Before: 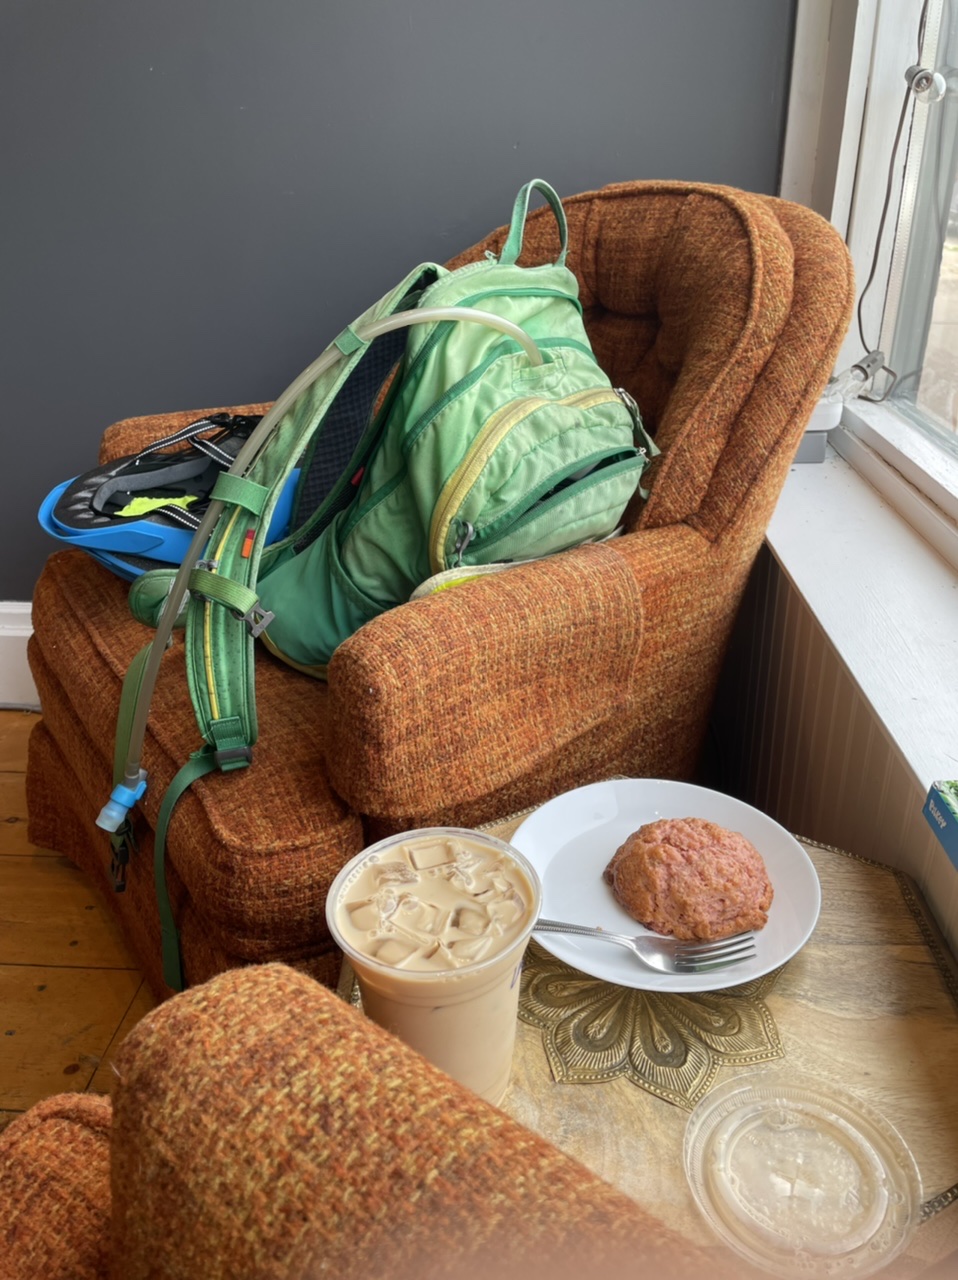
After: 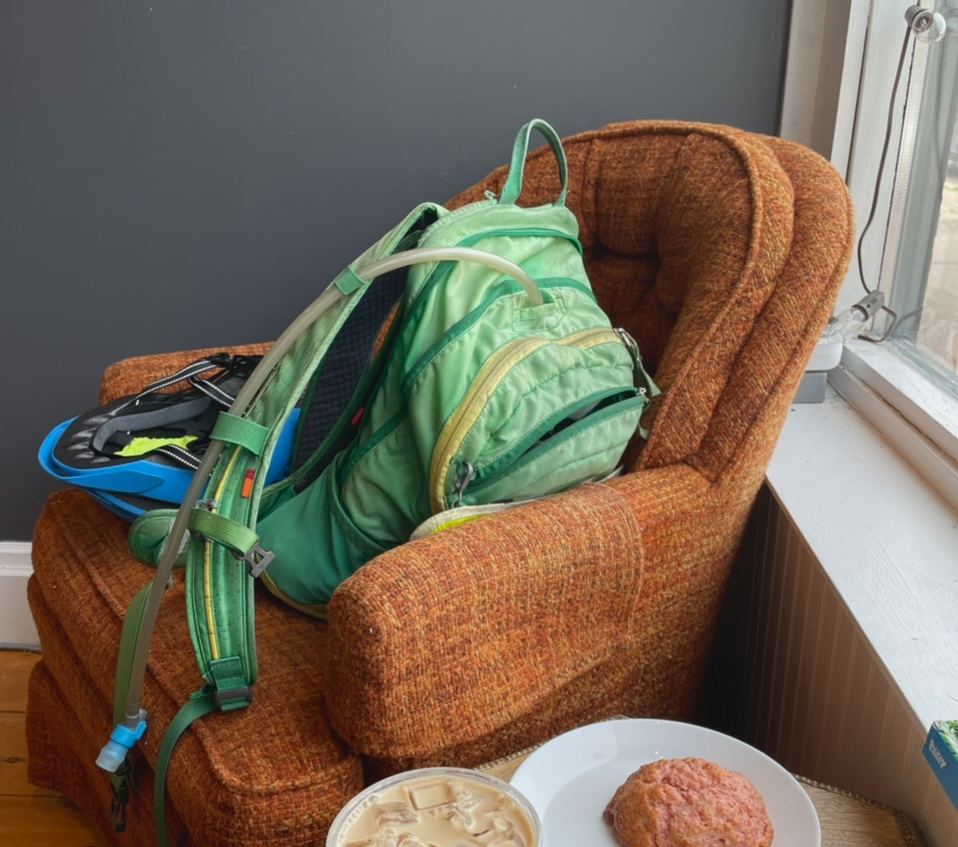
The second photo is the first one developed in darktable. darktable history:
contrast brightness saturation: contrast -0.089, brightness -0.038, saturation -0.111
crop and rotate: top 4.764%, bottom 29.001%
